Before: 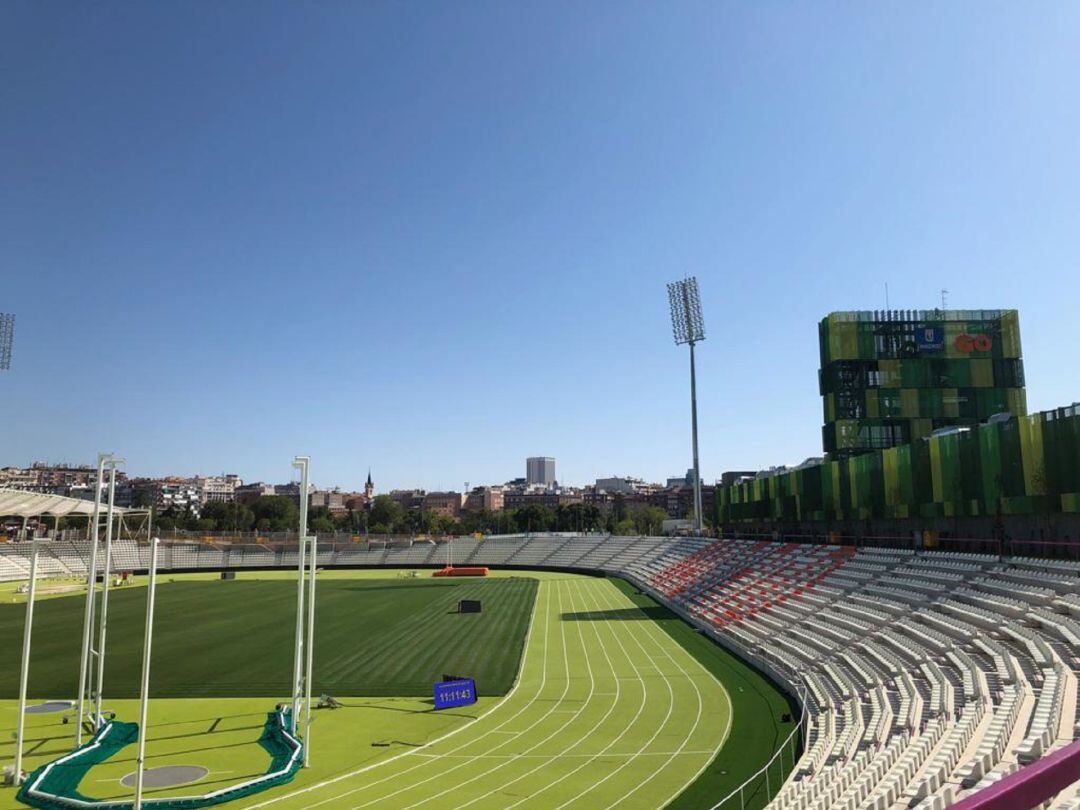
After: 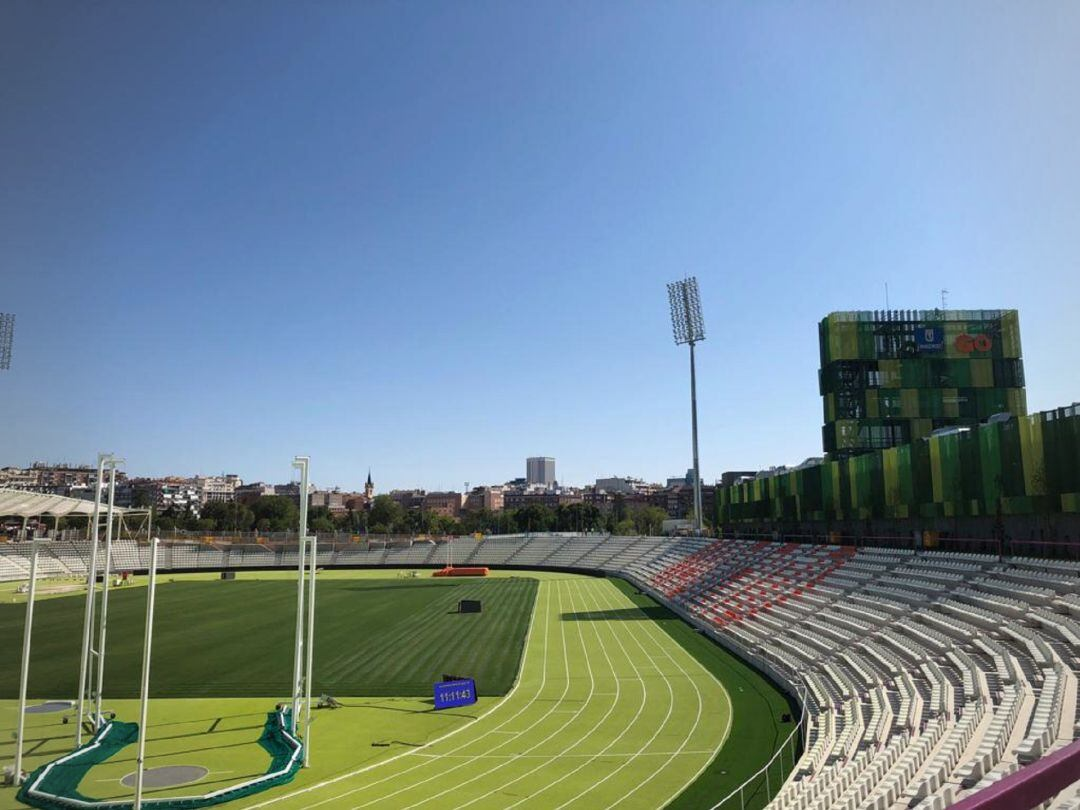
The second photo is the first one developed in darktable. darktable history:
tone equalizer: on, module defaults
vignetting: fall-off radius 81.94%
